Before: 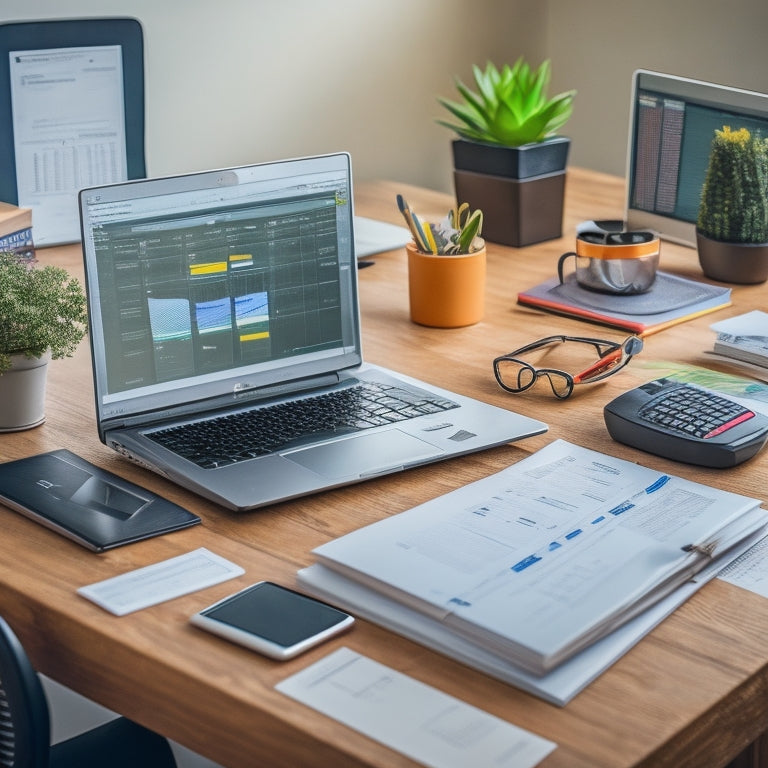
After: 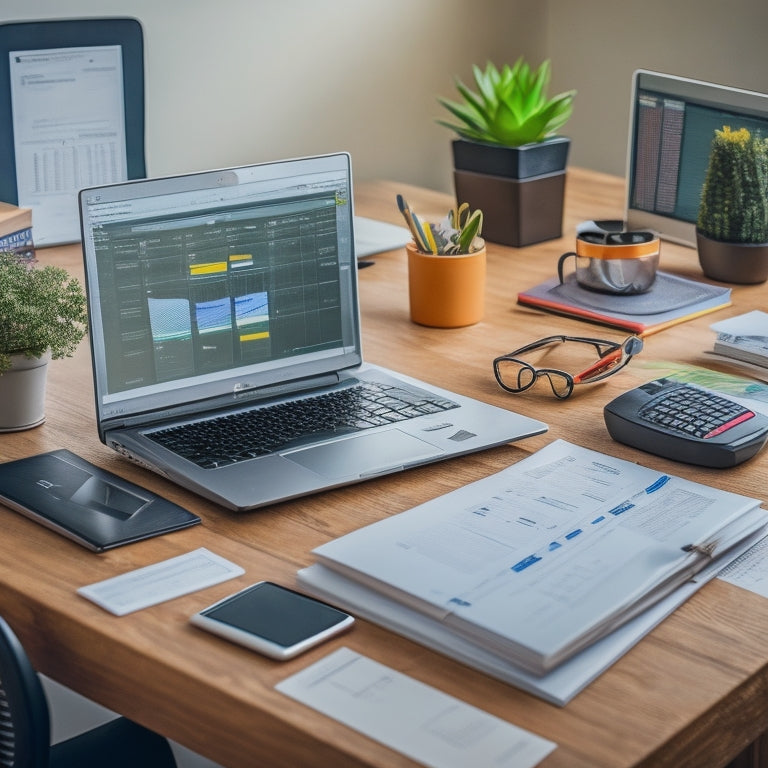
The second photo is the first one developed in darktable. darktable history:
exposure: exposure -0.177 EV, compensate highlight preservation false
